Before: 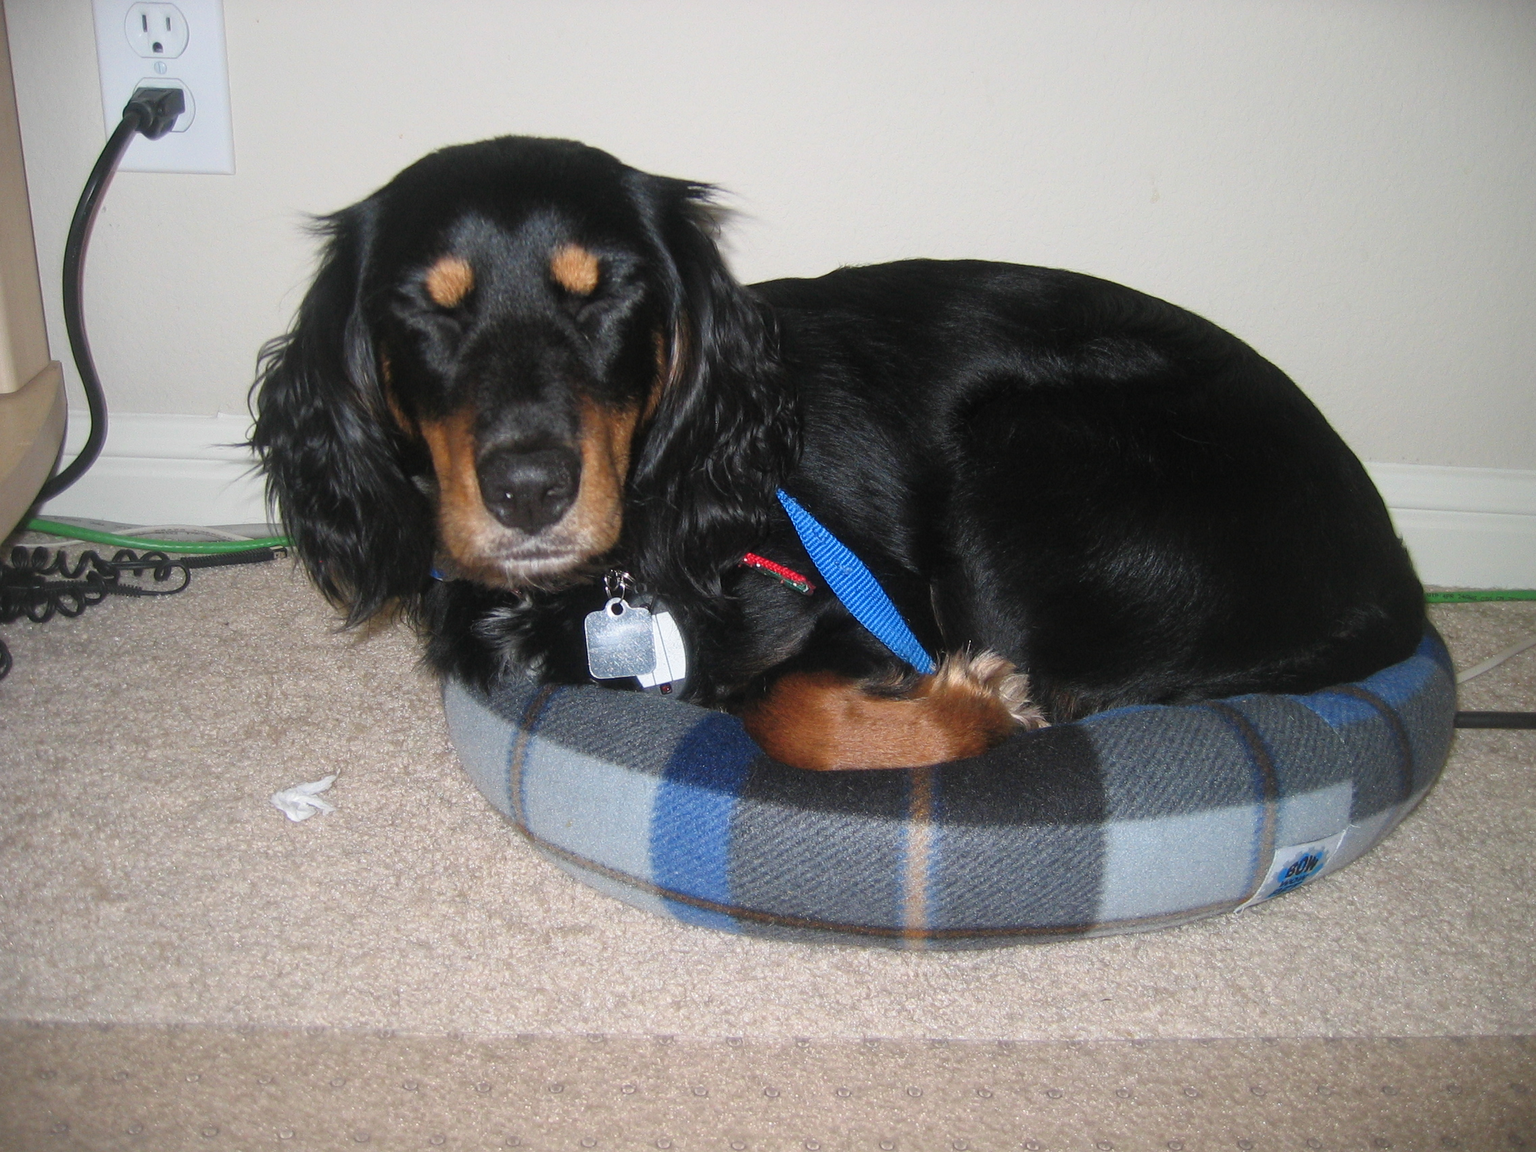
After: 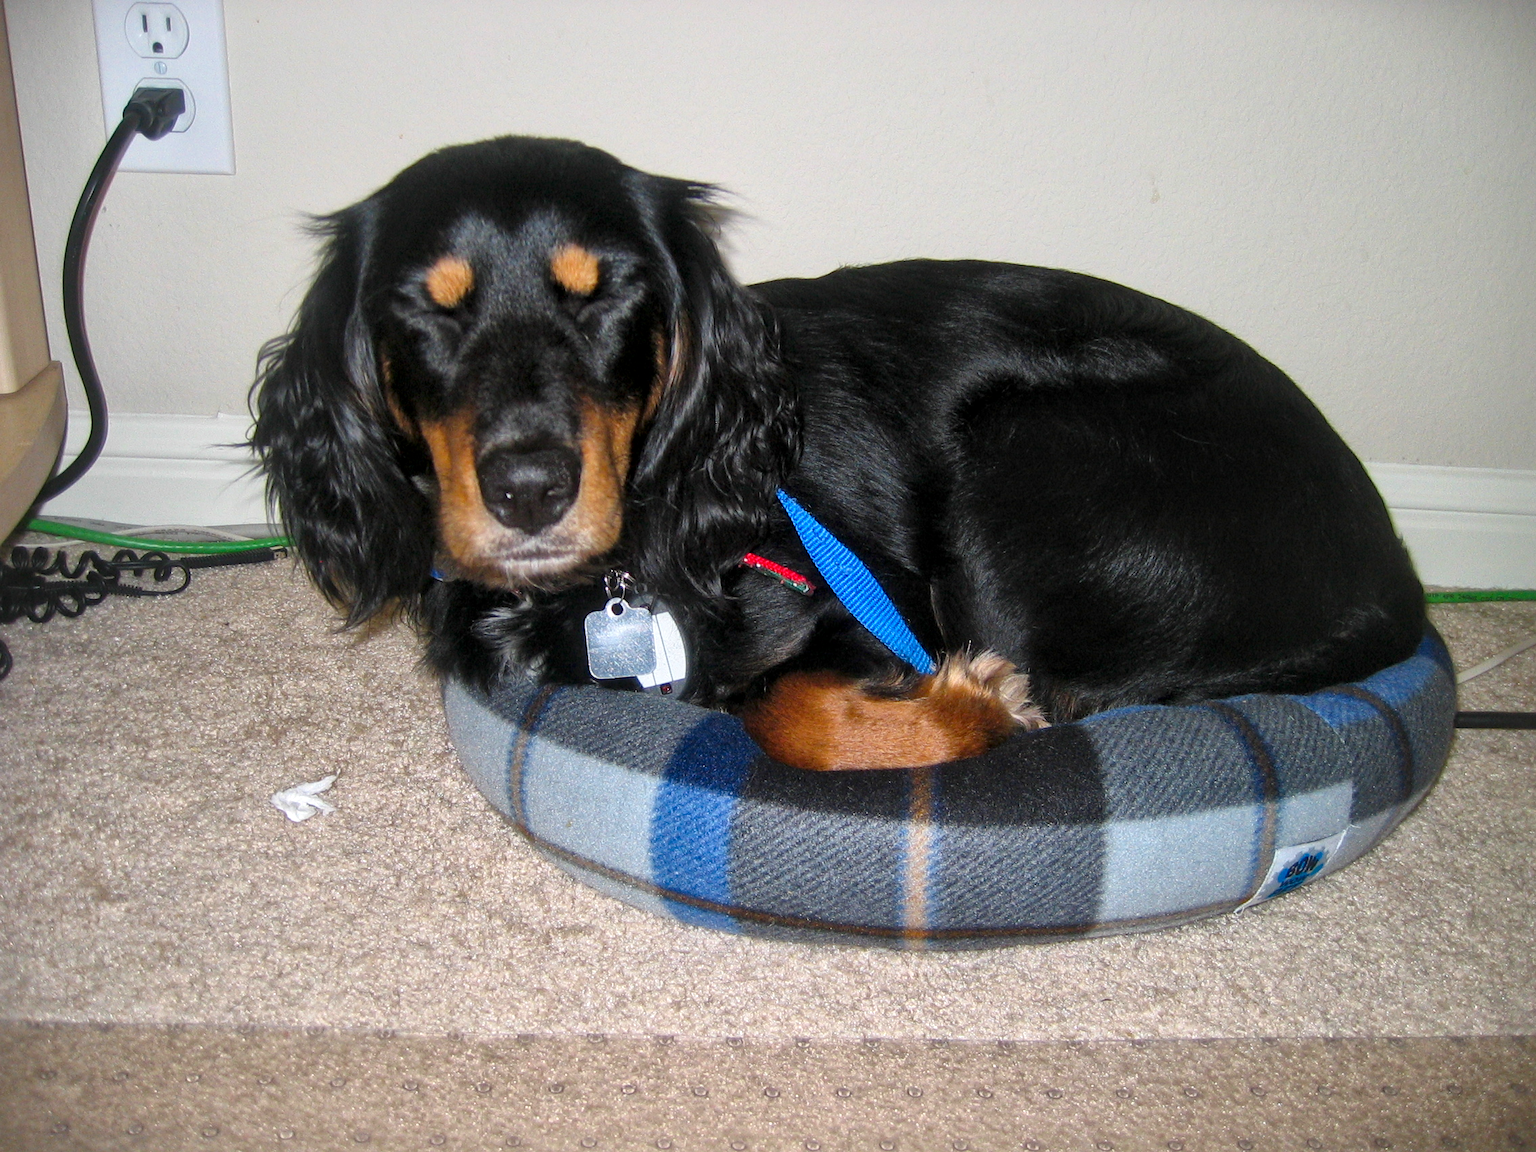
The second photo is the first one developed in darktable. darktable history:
local contrast: mode bilateral grid, contrast 20, coarseness 50, detail 171%, midtone range 0.2
color balance rgb: perceptual saturation grading › global saturation 30%, global vibrance 10%
